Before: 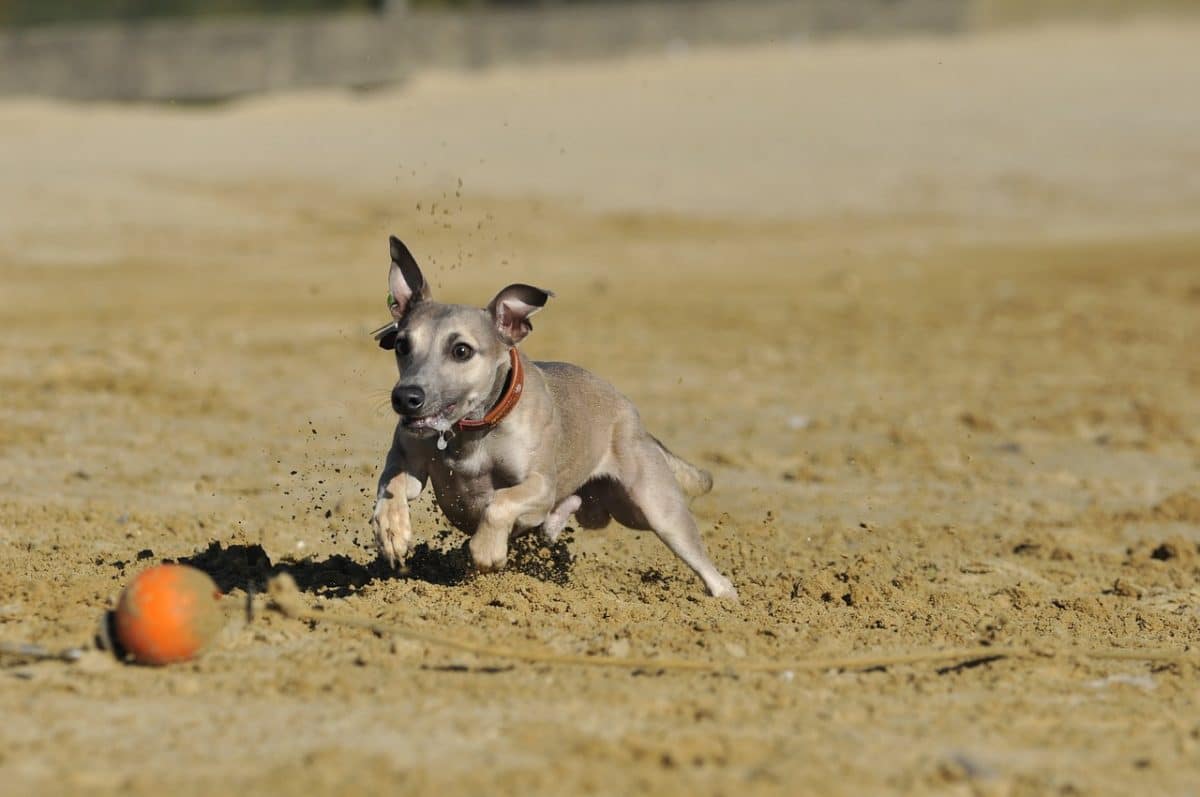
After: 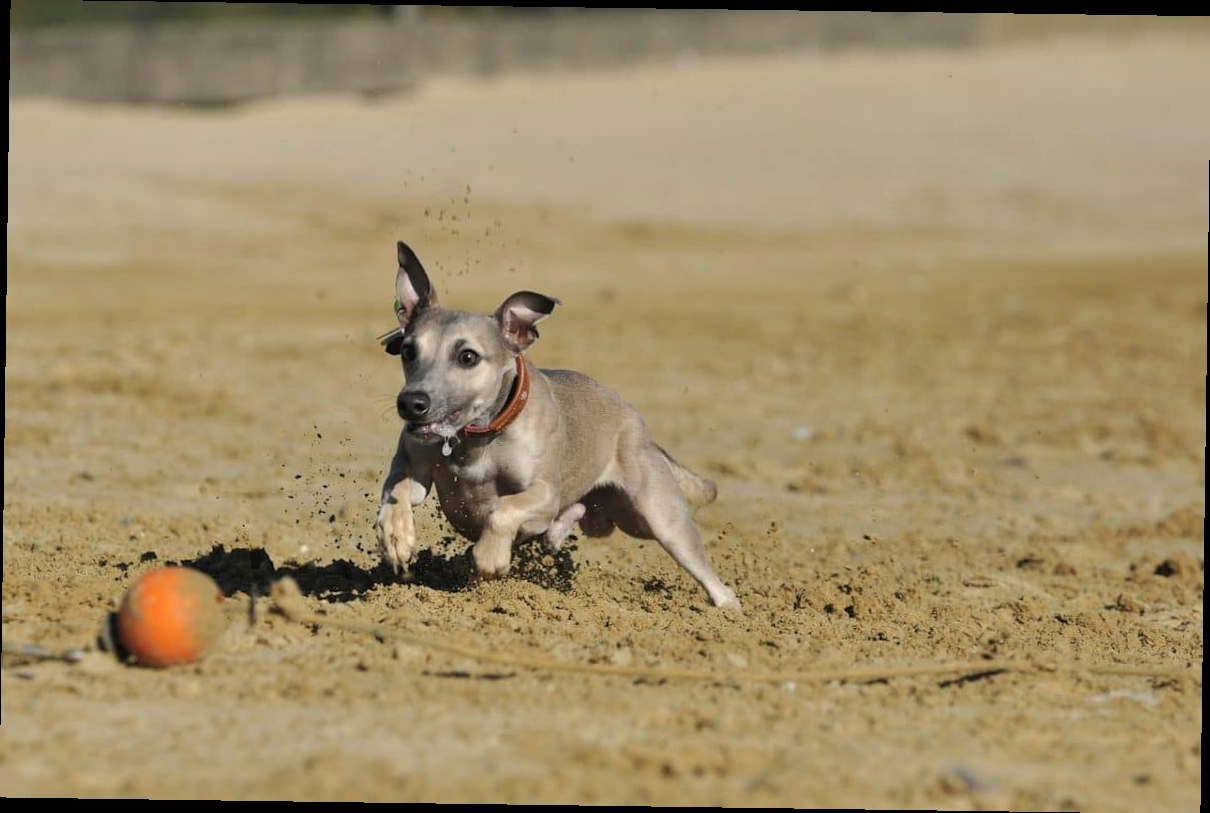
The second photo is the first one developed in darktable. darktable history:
rotate and perspective: rotation 0.8°, automatic cropping off
contrast brightness saturation: saturation -0.05
